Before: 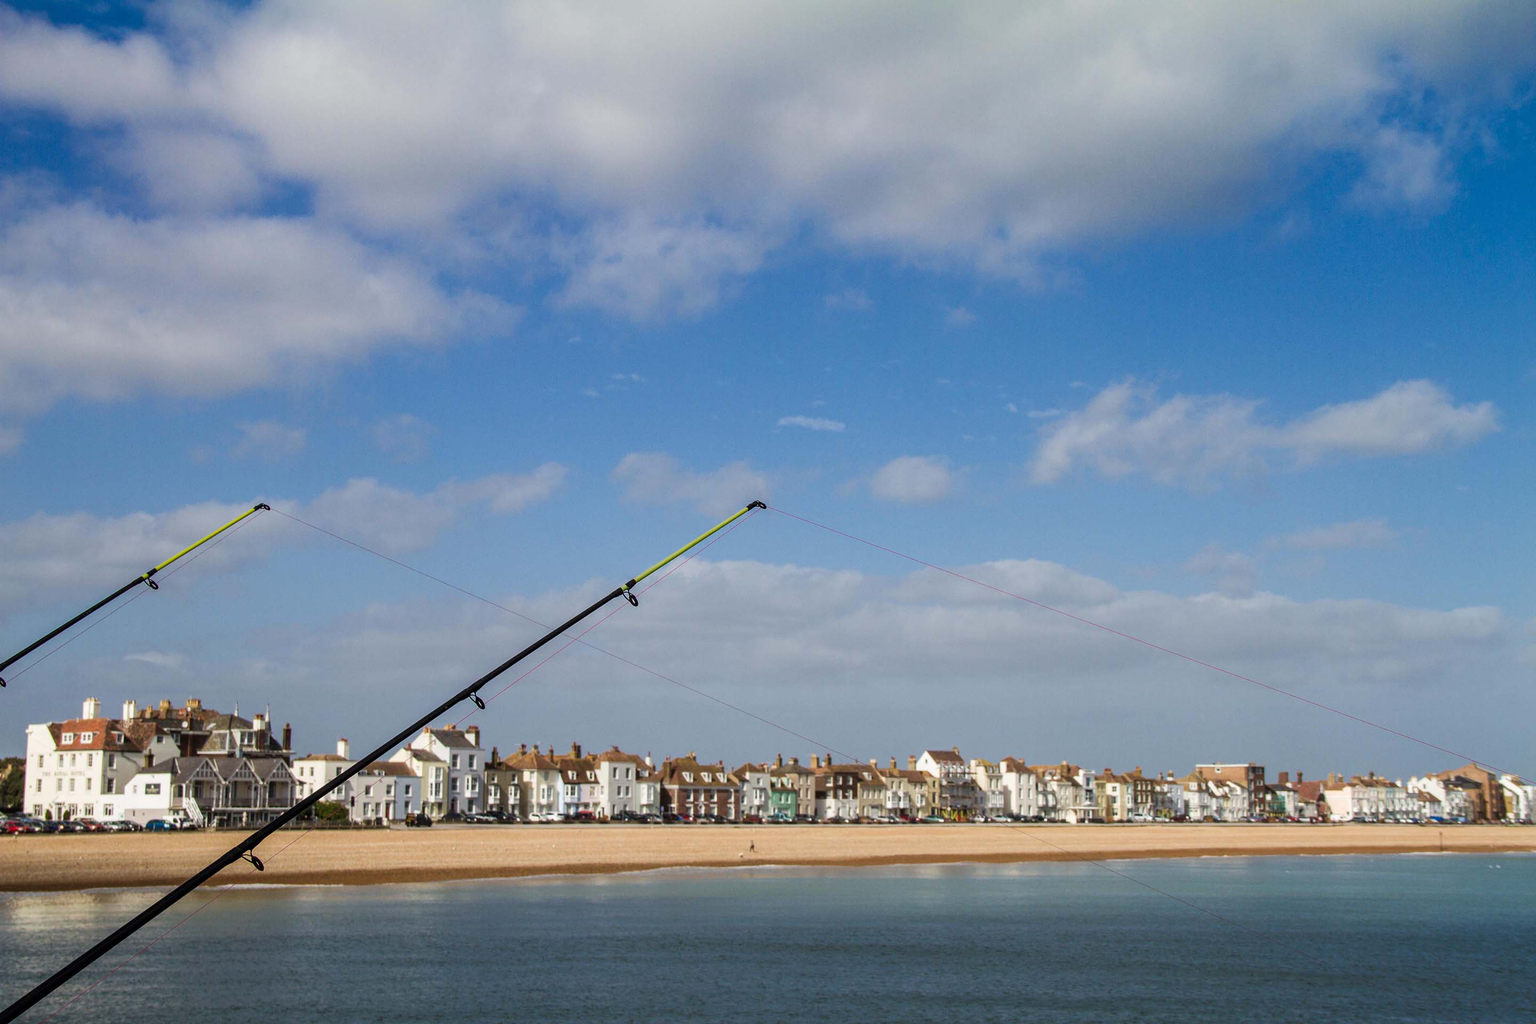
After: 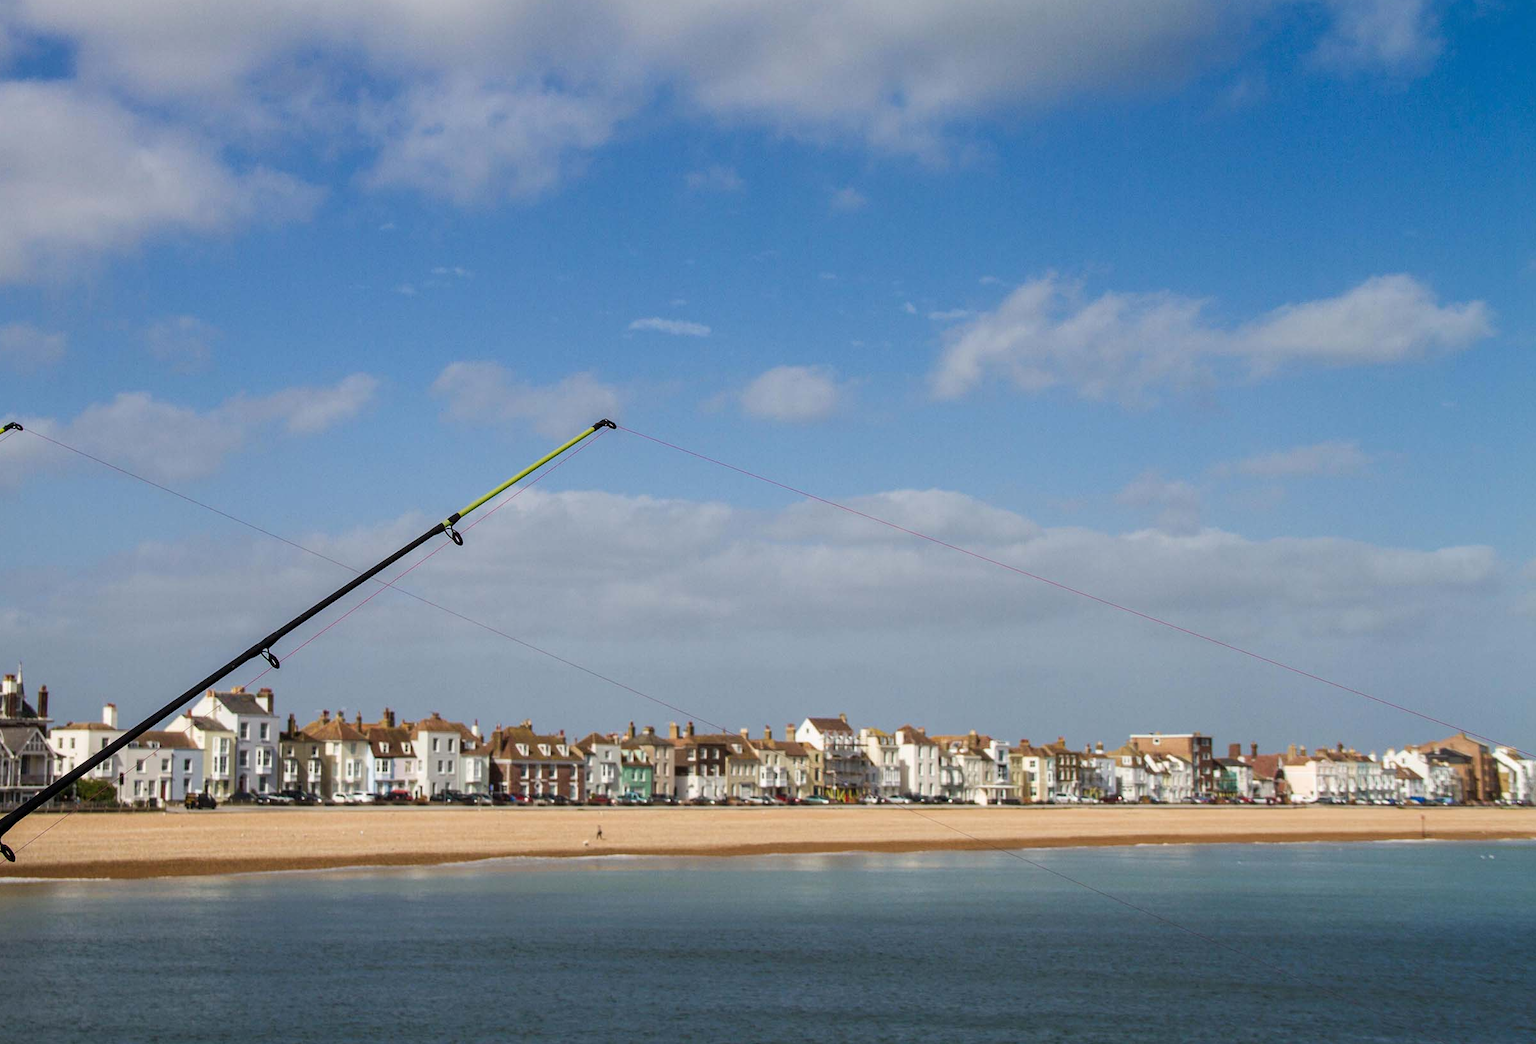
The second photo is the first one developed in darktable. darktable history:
crop: left 16.356%, top 14.732%
